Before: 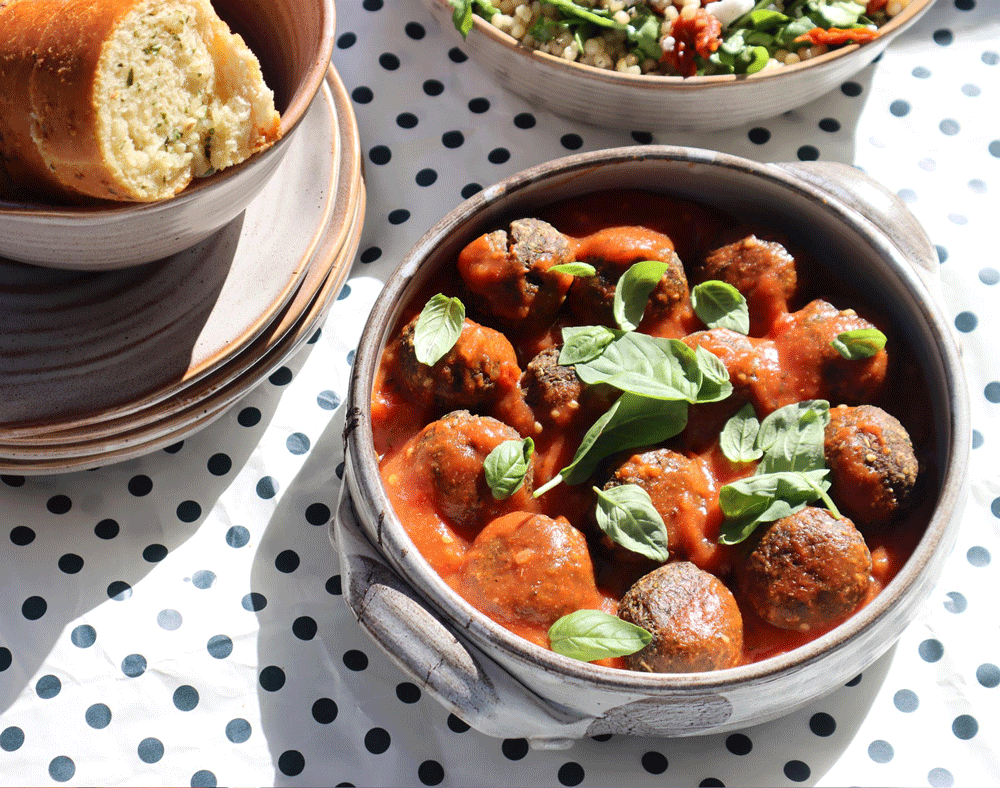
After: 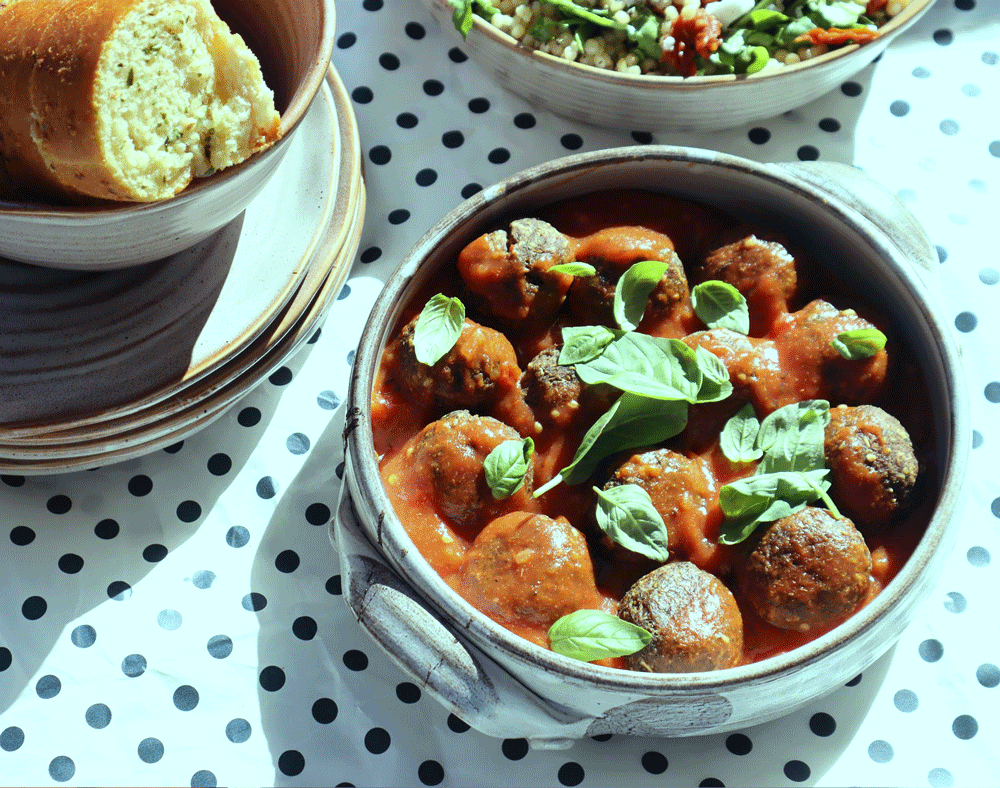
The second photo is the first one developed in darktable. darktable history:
color balance: mode lift, gamma, gain (sRGB), lift [0.997, 0.979, 1.021, 1.011], gamma [1, 1.084, 0.916, 0.998], gain [1, 0.87, 1.13, 1.101], contrast 4.55%, contrast fulcrum 38.24%, output saturation 104.09%
